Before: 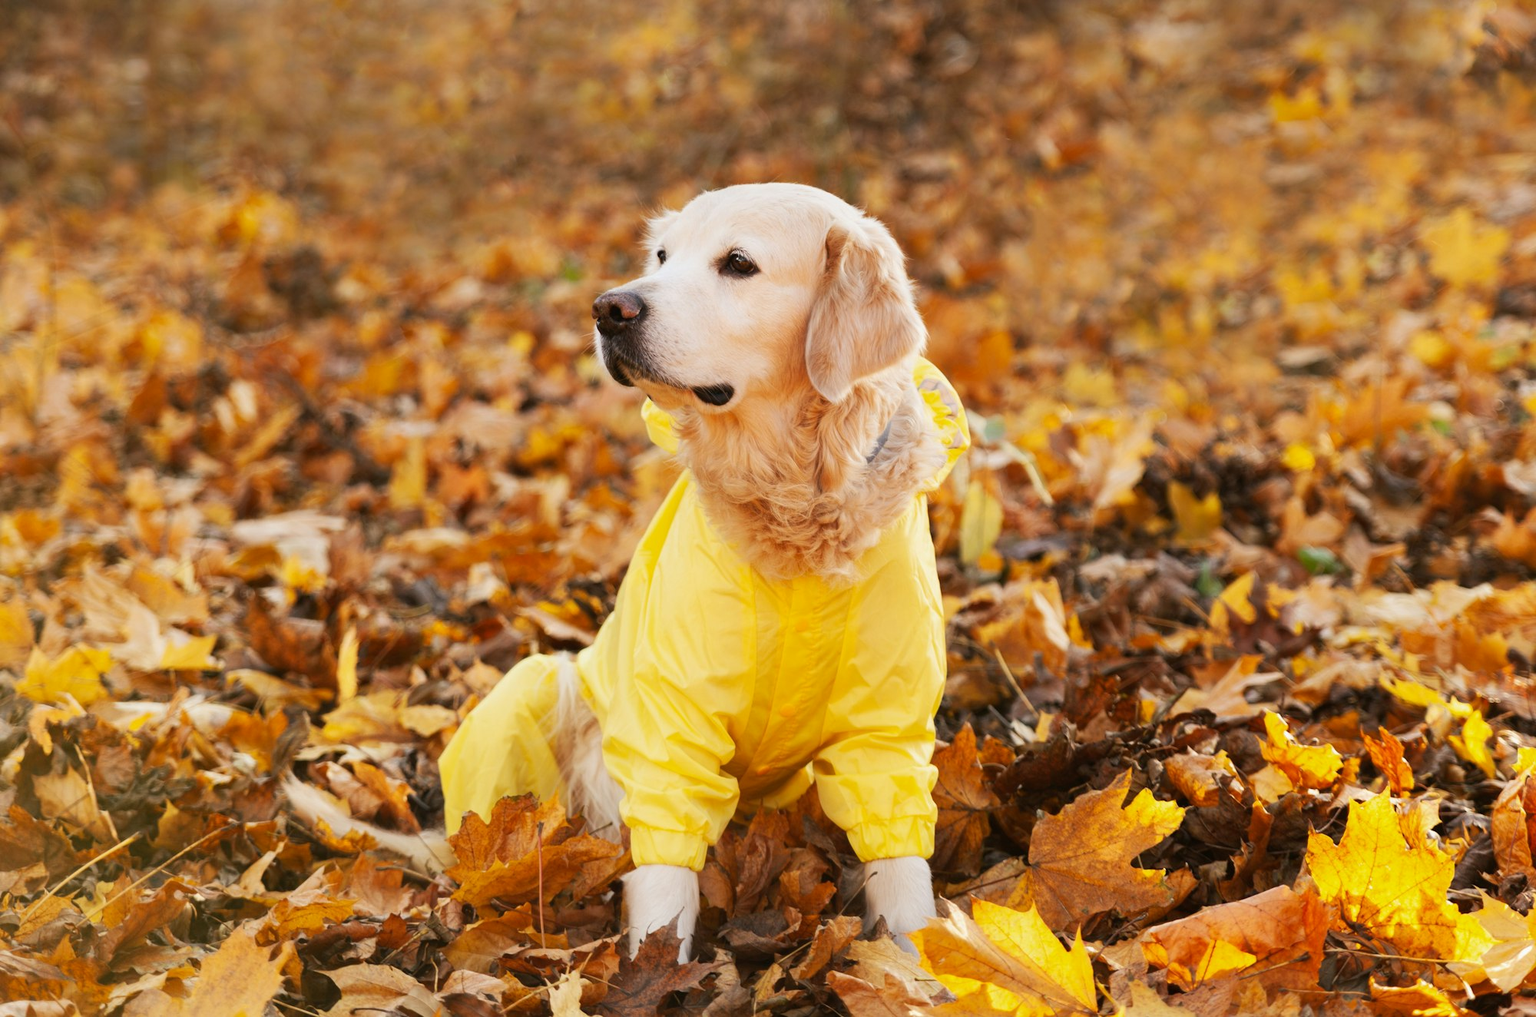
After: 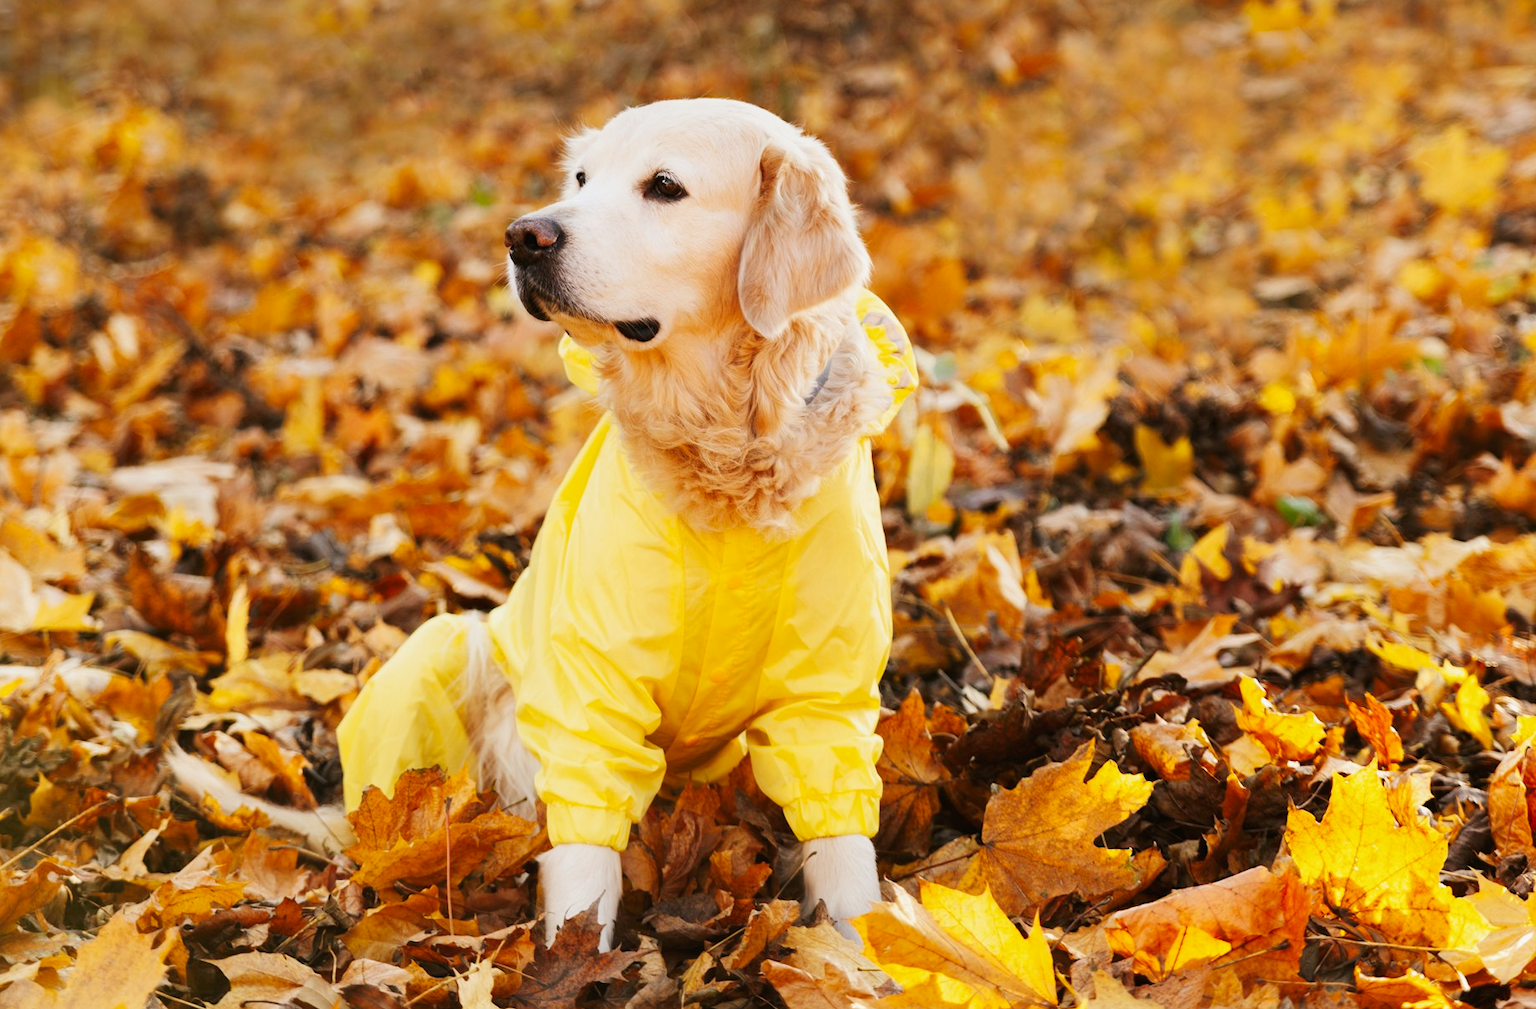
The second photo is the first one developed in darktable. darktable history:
crop and rotate: left 8.514%, top 9.213%
tone curve: curves: ch0 [(0, 0.003) (0.056, 0.041) (0.211, 0.187) (0.482, 0.519) (0.836, 0.864) (0.997, 0.984)]; ch1 [(0, 0) (0.276, 0.206) (0.393, 0.364) (0.482, 0.471) (0.506, 0.5) (0.523, 0.523) (0.572, 0.604) (0.635, 0.665) (0.695, 0.759) (1, 1)]; ch2 [(0, 0) (0.438, 0.456) (0.473, 0.47) (0.503, 0.503) (0.536, 0.527) (0.562, 0.584) (0.612, 0.61) (0.679, 0.72) (1, 1)], preserve colors none
